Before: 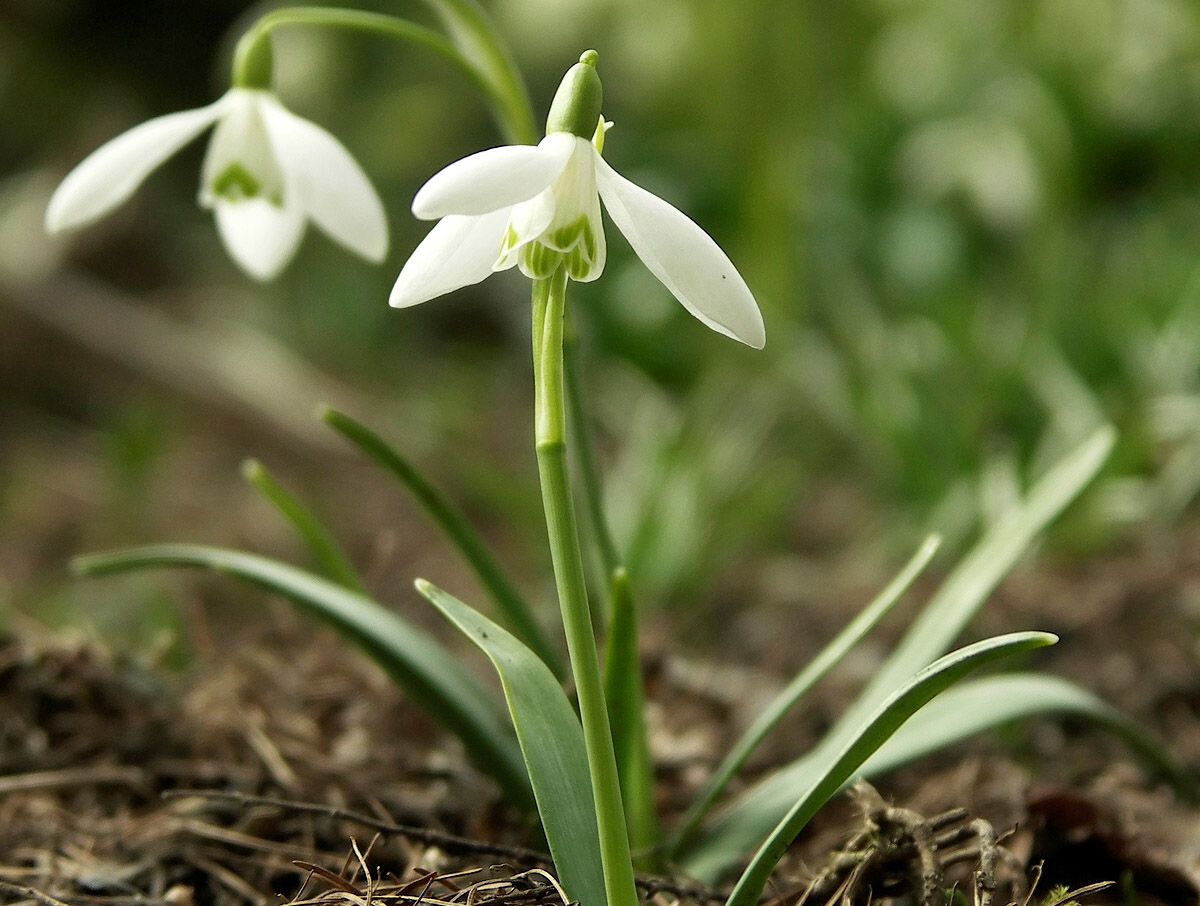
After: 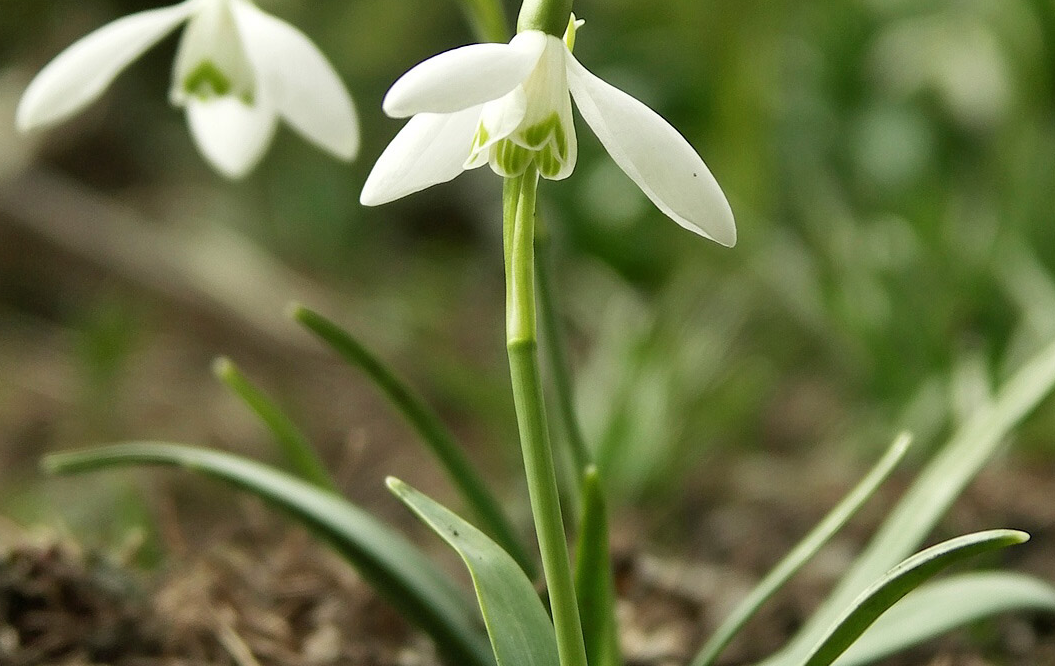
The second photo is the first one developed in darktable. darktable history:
crop and rotate: left 2.425%, top 11.305%, right 9.6%, bottom 15.08%
shadows and highlights: low approximation 0.01, soften with gaussian
